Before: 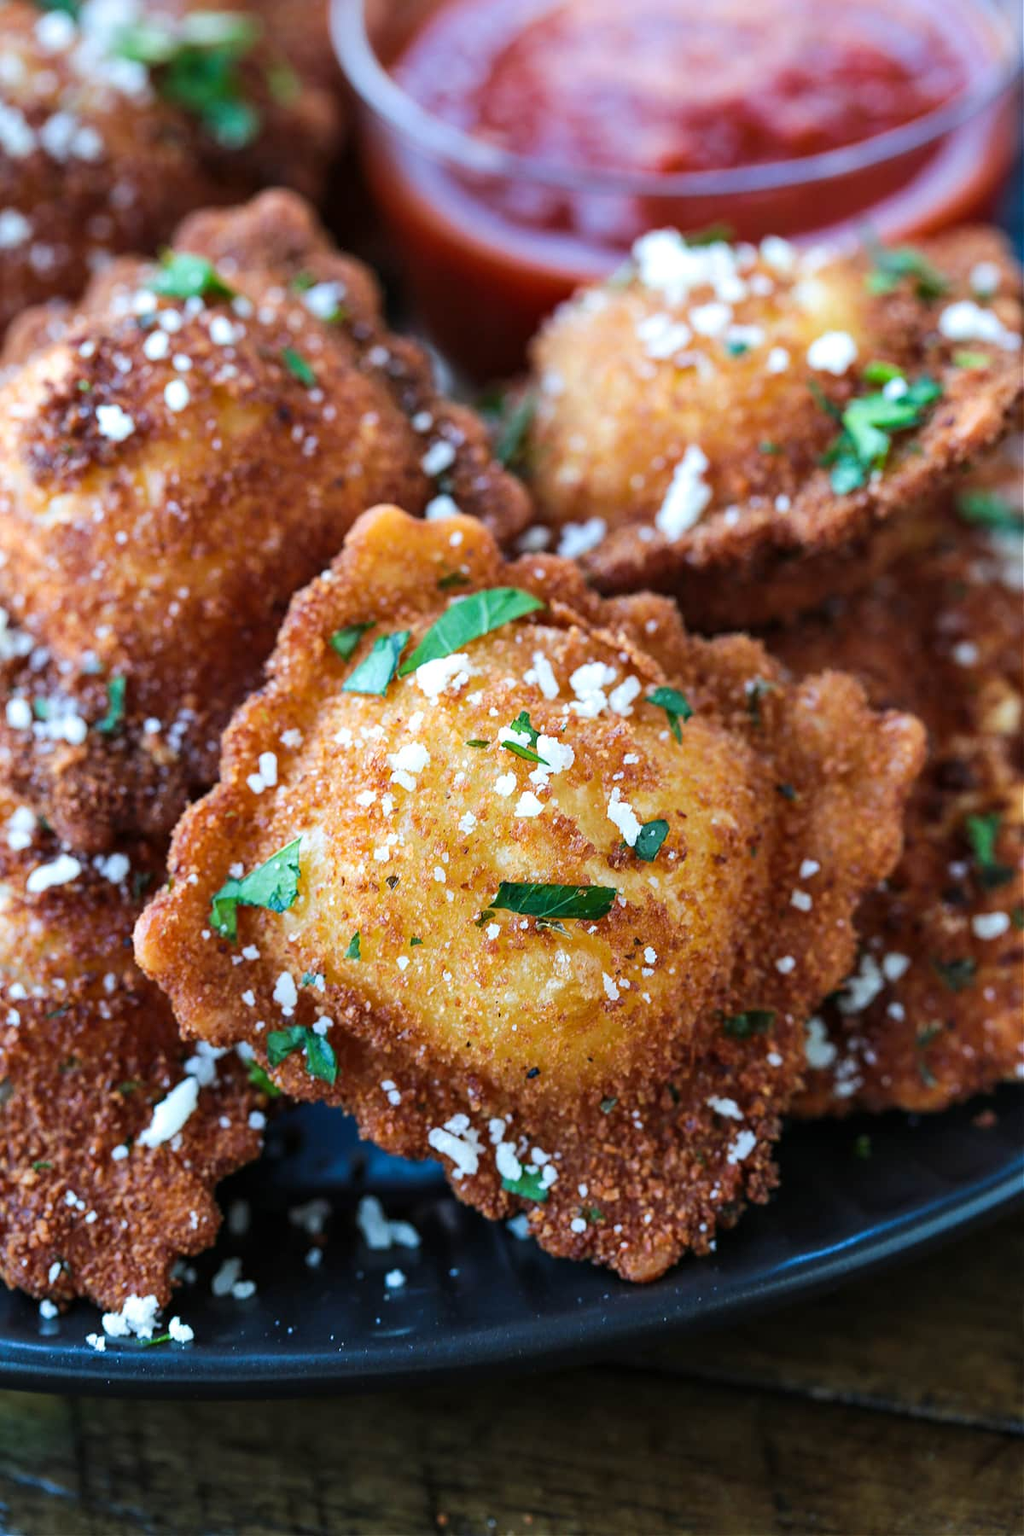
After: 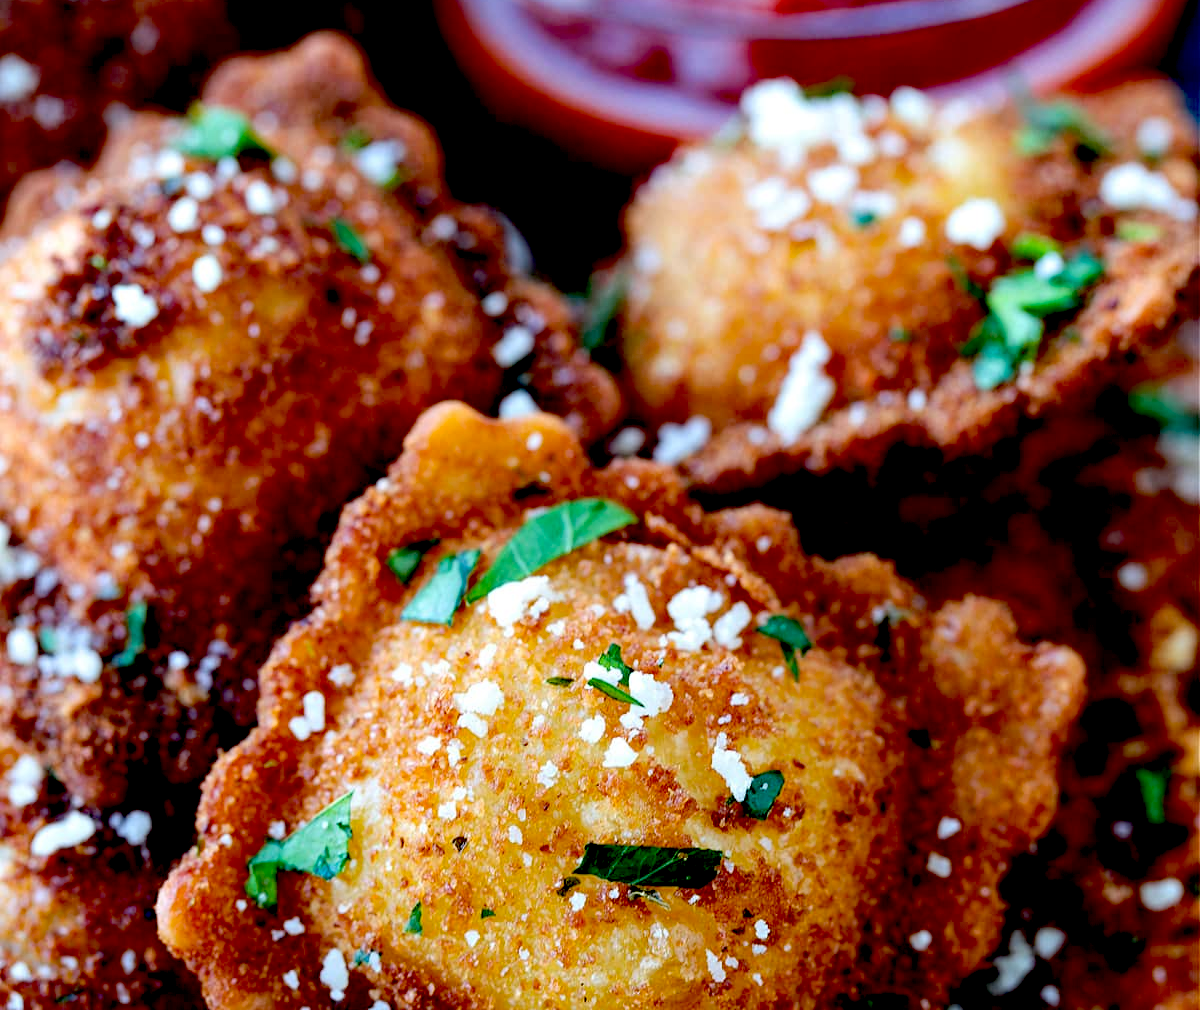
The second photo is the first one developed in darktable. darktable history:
exposure: black level correction 0.056, compensate highlight preservation false
crop and rotate: top 10.605%, bottom 33.274%
